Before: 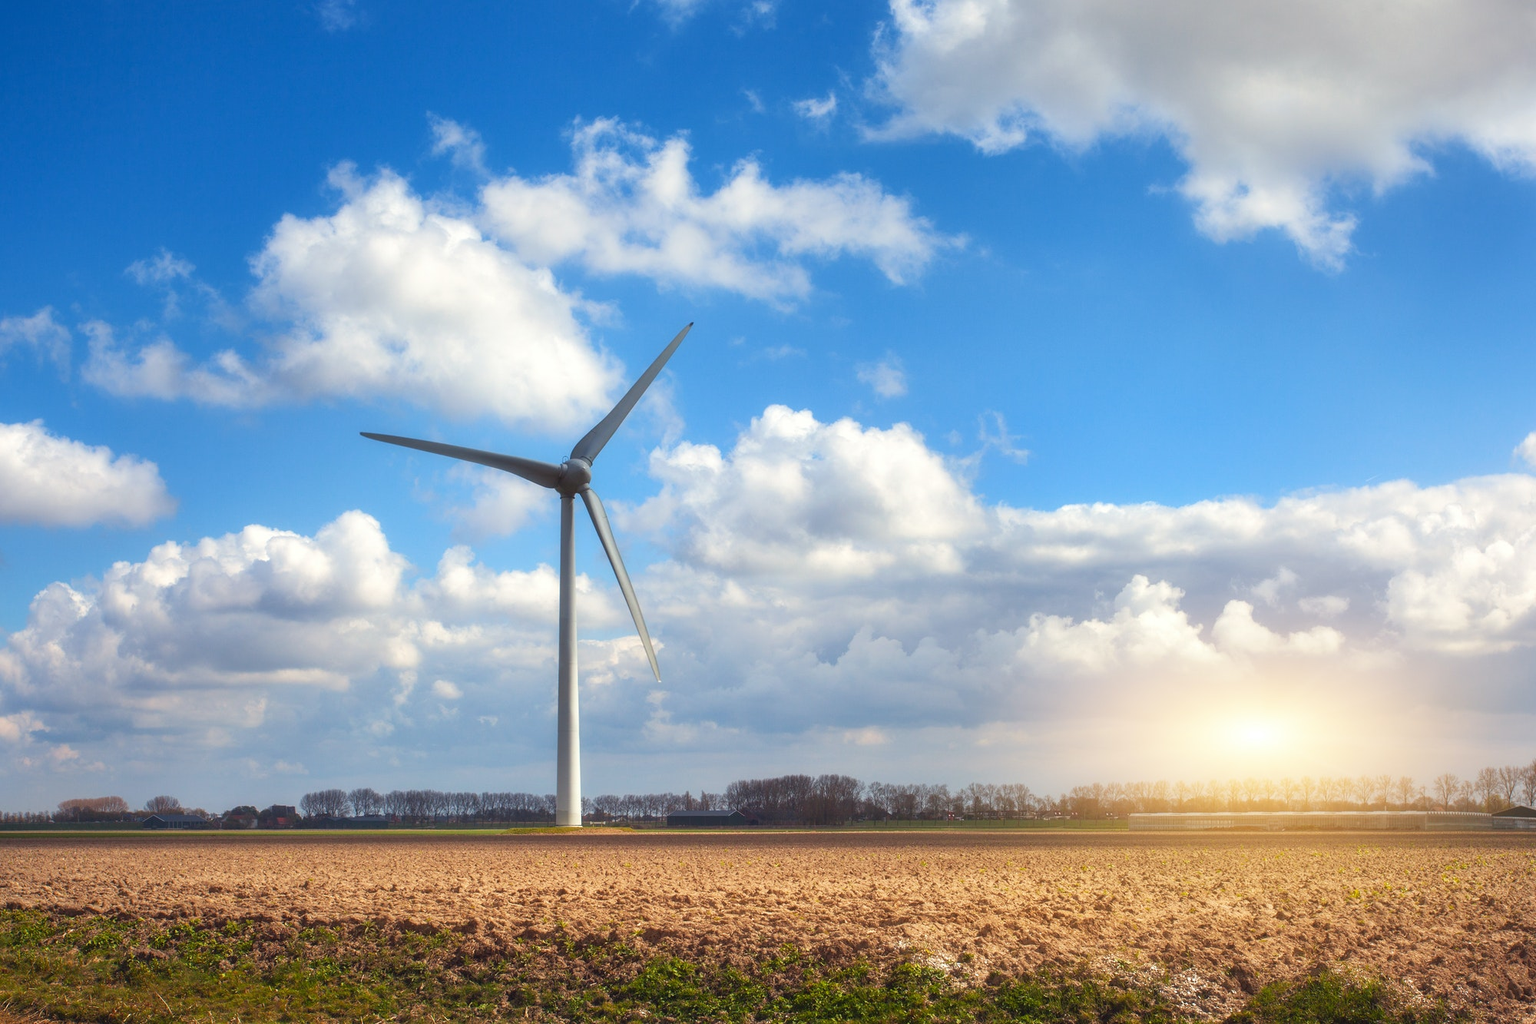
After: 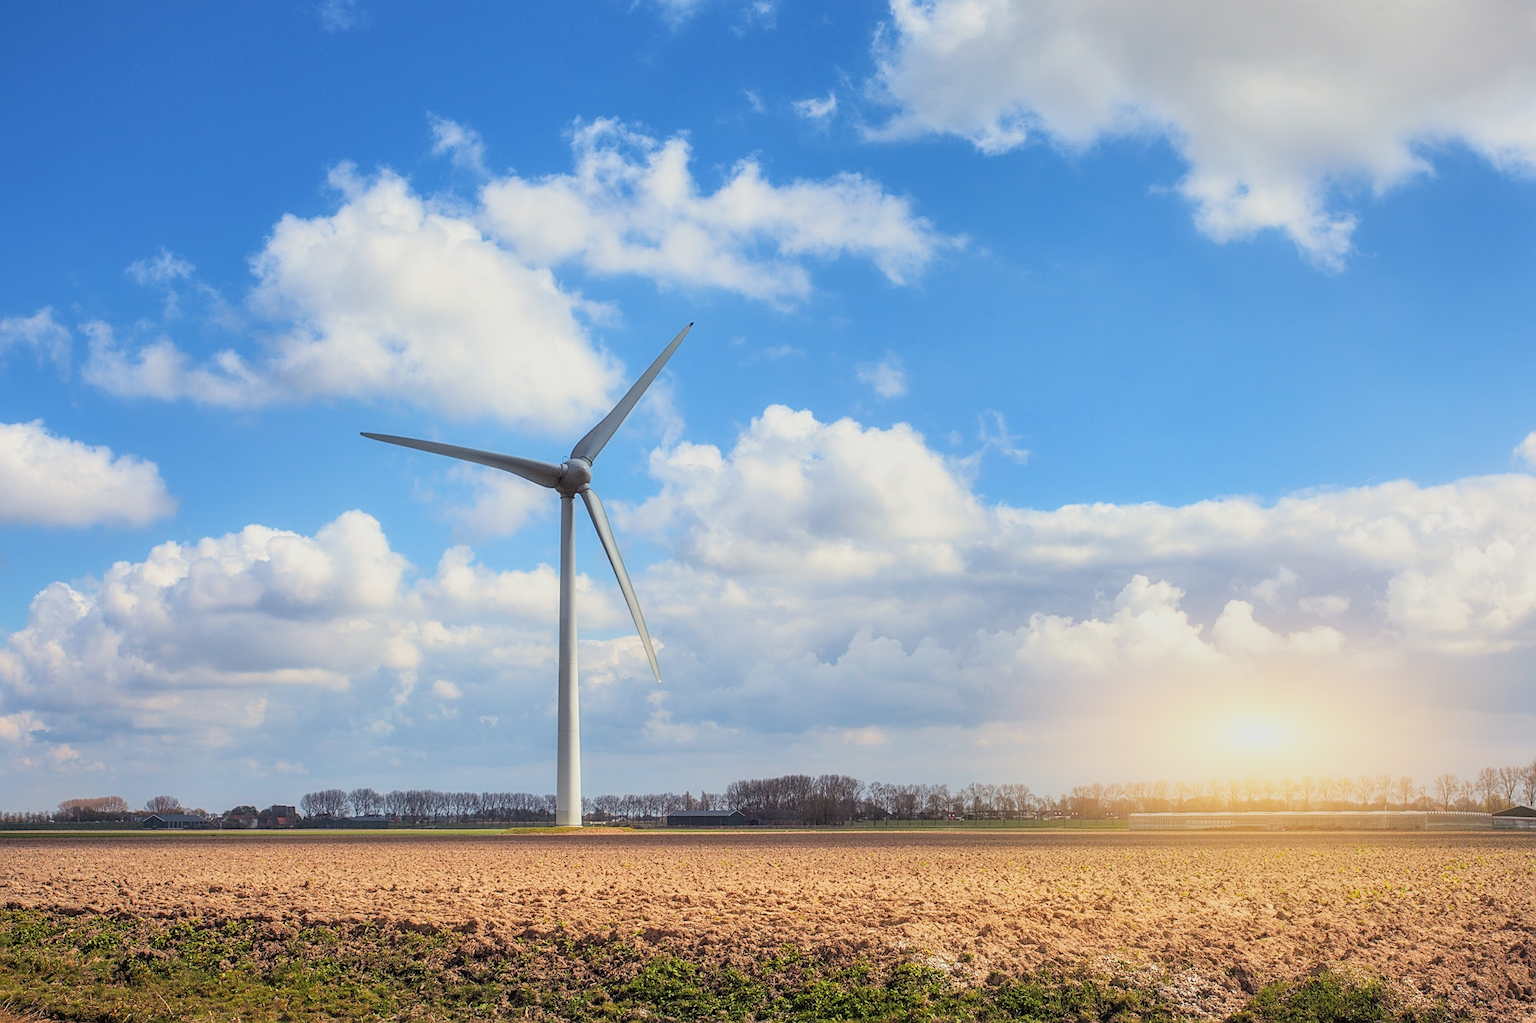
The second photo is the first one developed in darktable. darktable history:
local contrast: on, module defaults
filmic rgb: black relative exposure -7.65 EV, white relative exposure 4.56 EV, hardness 3.61, color science v6 (2022)
sharpen: on, module defaults
contrast brightness saturation: brightness 0.139
